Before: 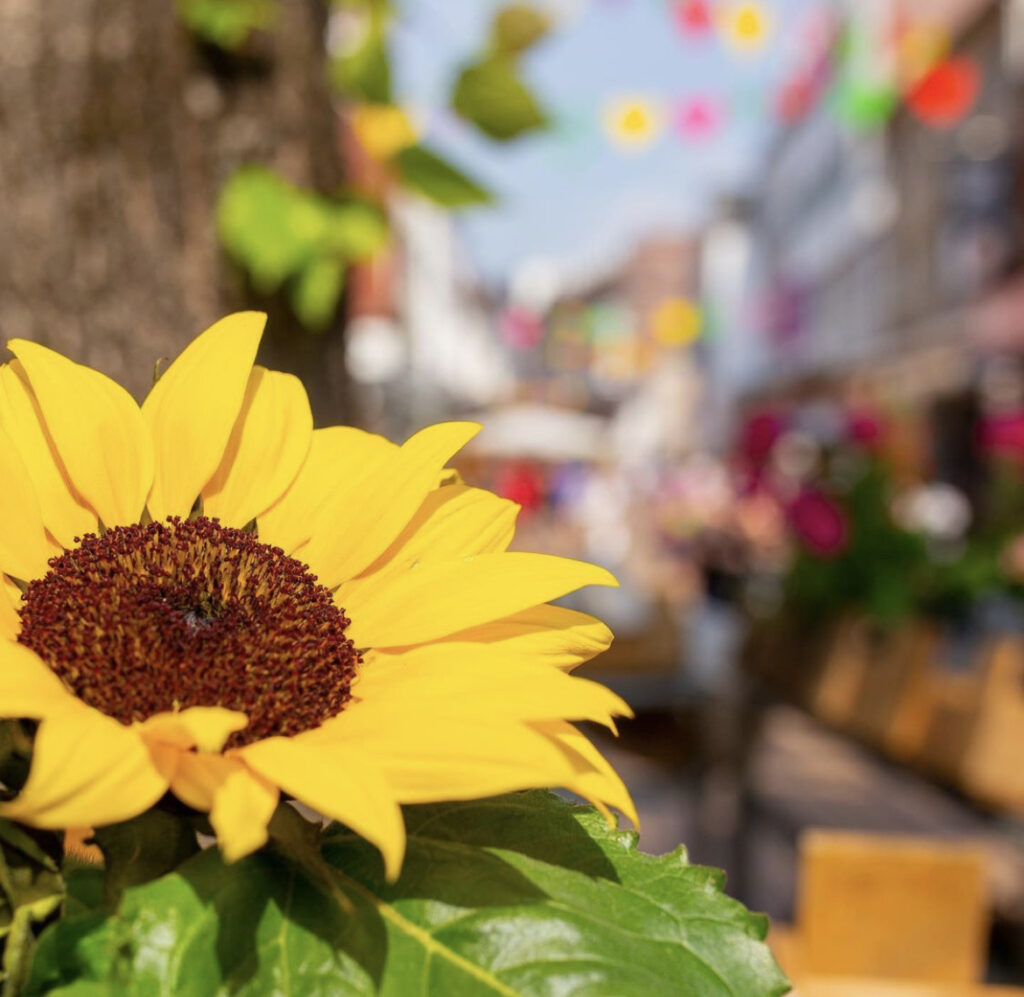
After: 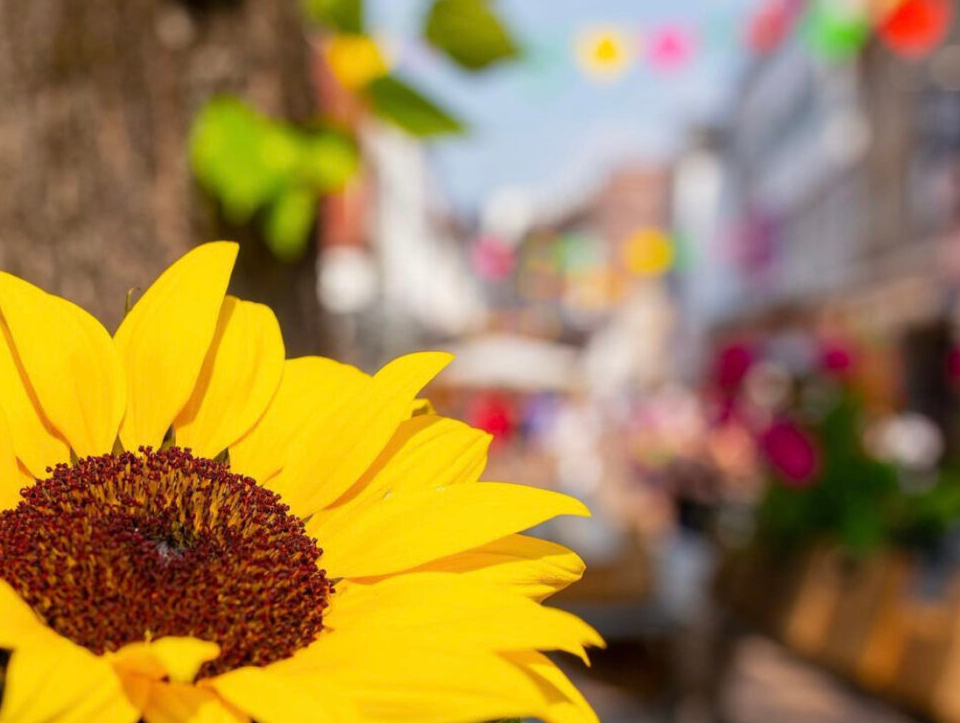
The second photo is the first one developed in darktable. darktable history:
crop: left 2.748%, top 7.112%, right 3.419%, bottom 20.351%
